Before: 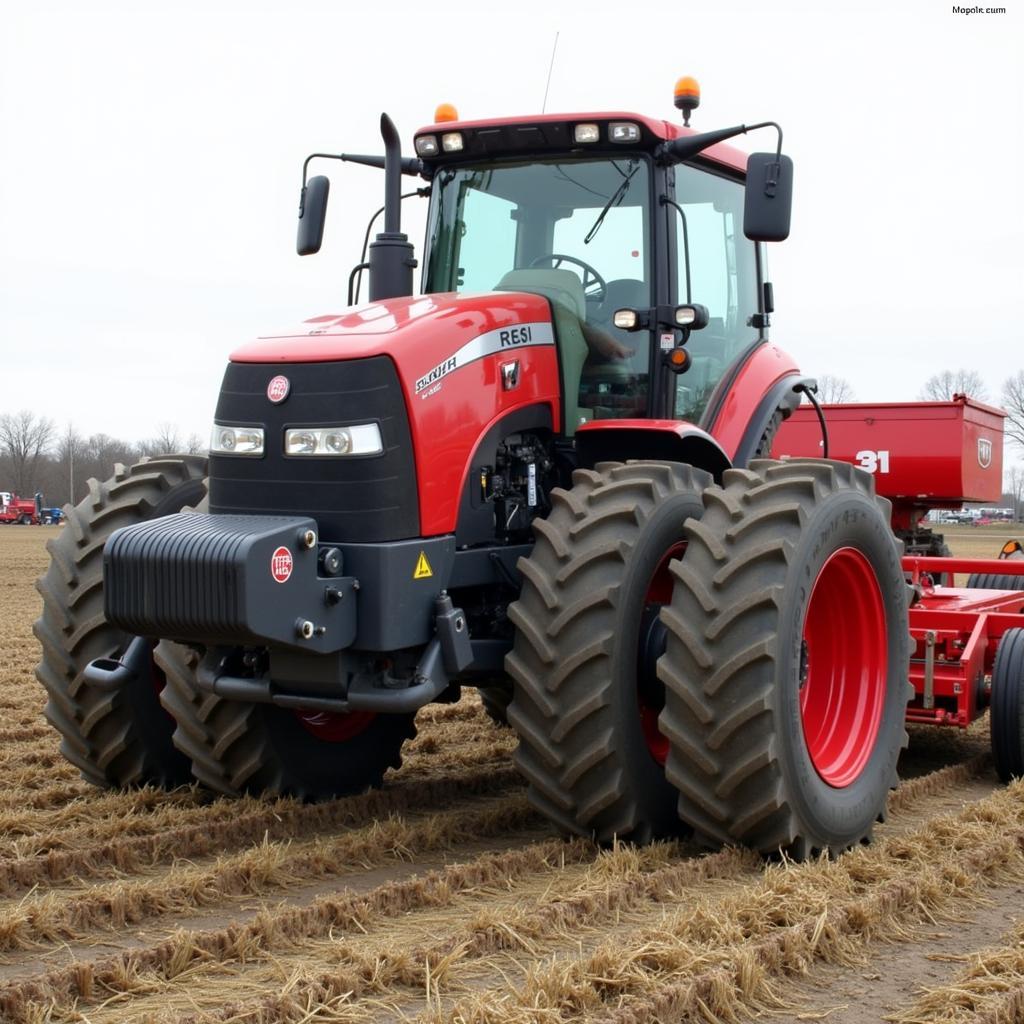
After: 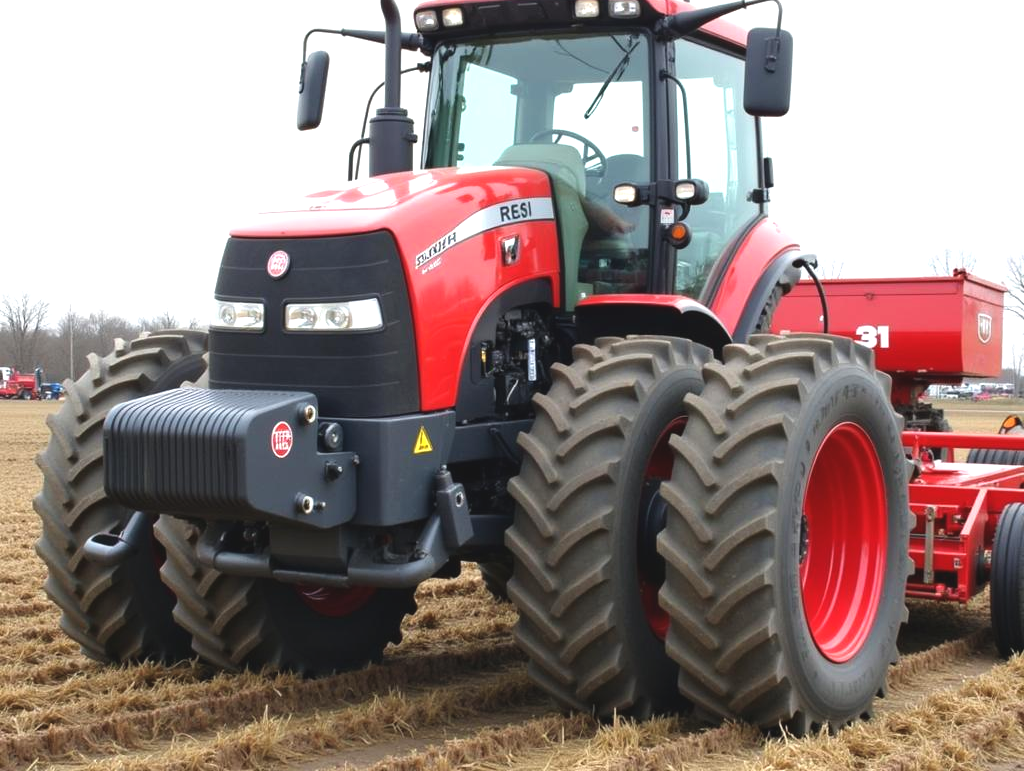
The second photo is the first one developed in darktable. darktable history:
crop and rotate: top 12.251%, bottom 12.45%
exposure: black level correction -0.005, exposure 0.619 EV, compensate highlight preservation false
